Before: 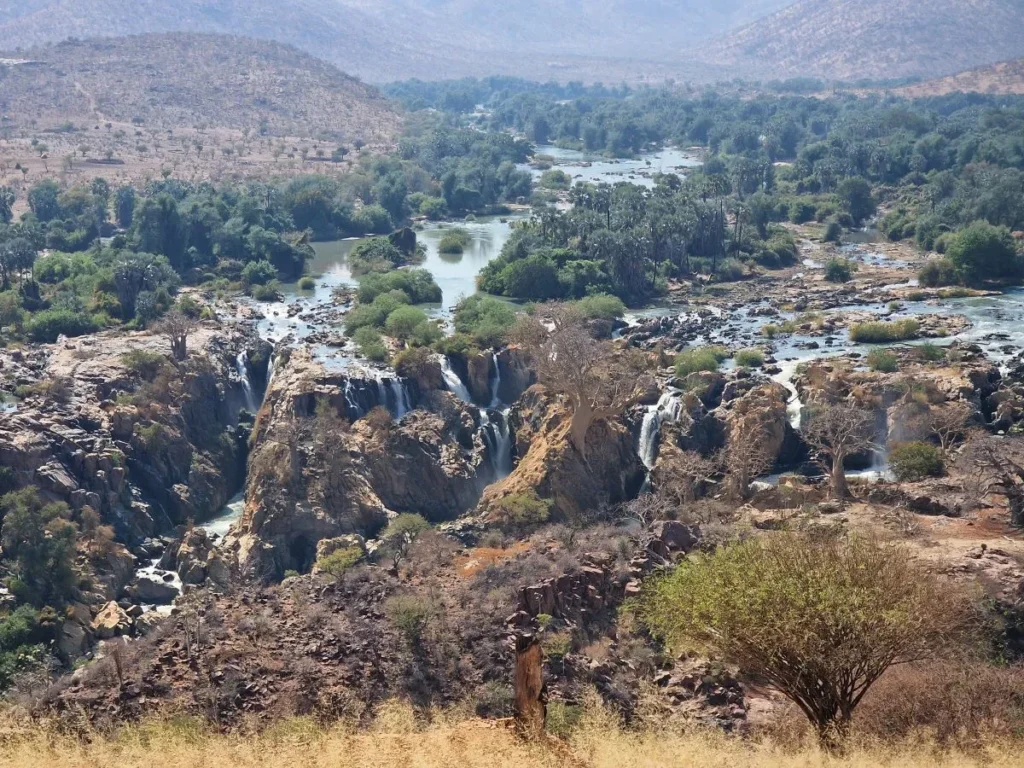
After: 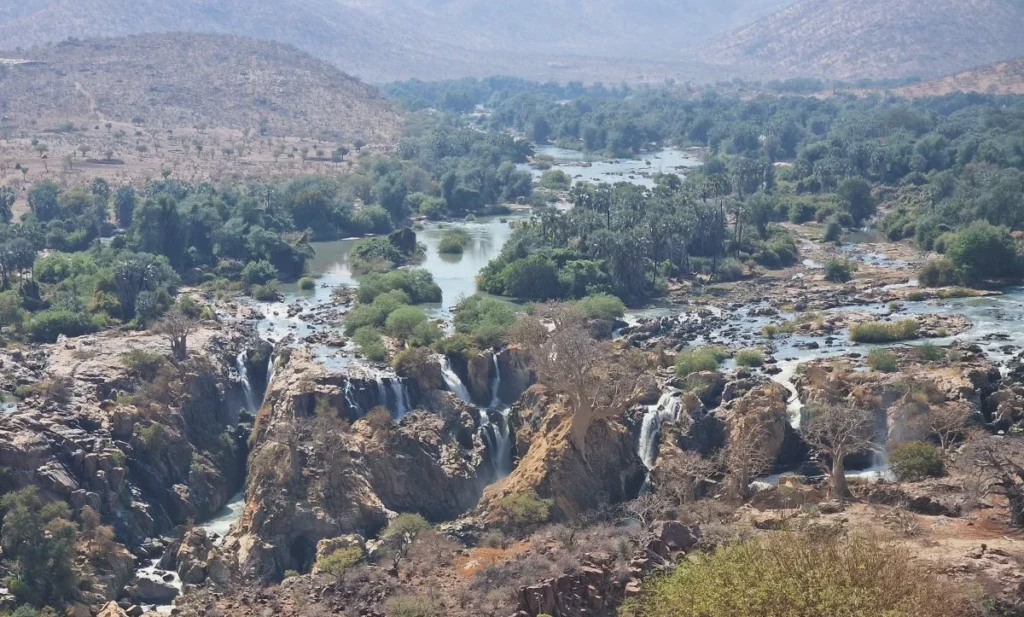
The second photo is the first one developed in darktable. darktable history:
crop: bottom 19.644%
exposure: exposure -0.177 EV, compensate highlight preservation false
color balance: lift [1.007, 1, 1, 1], gamma [1.097, 1, 1, 1]
